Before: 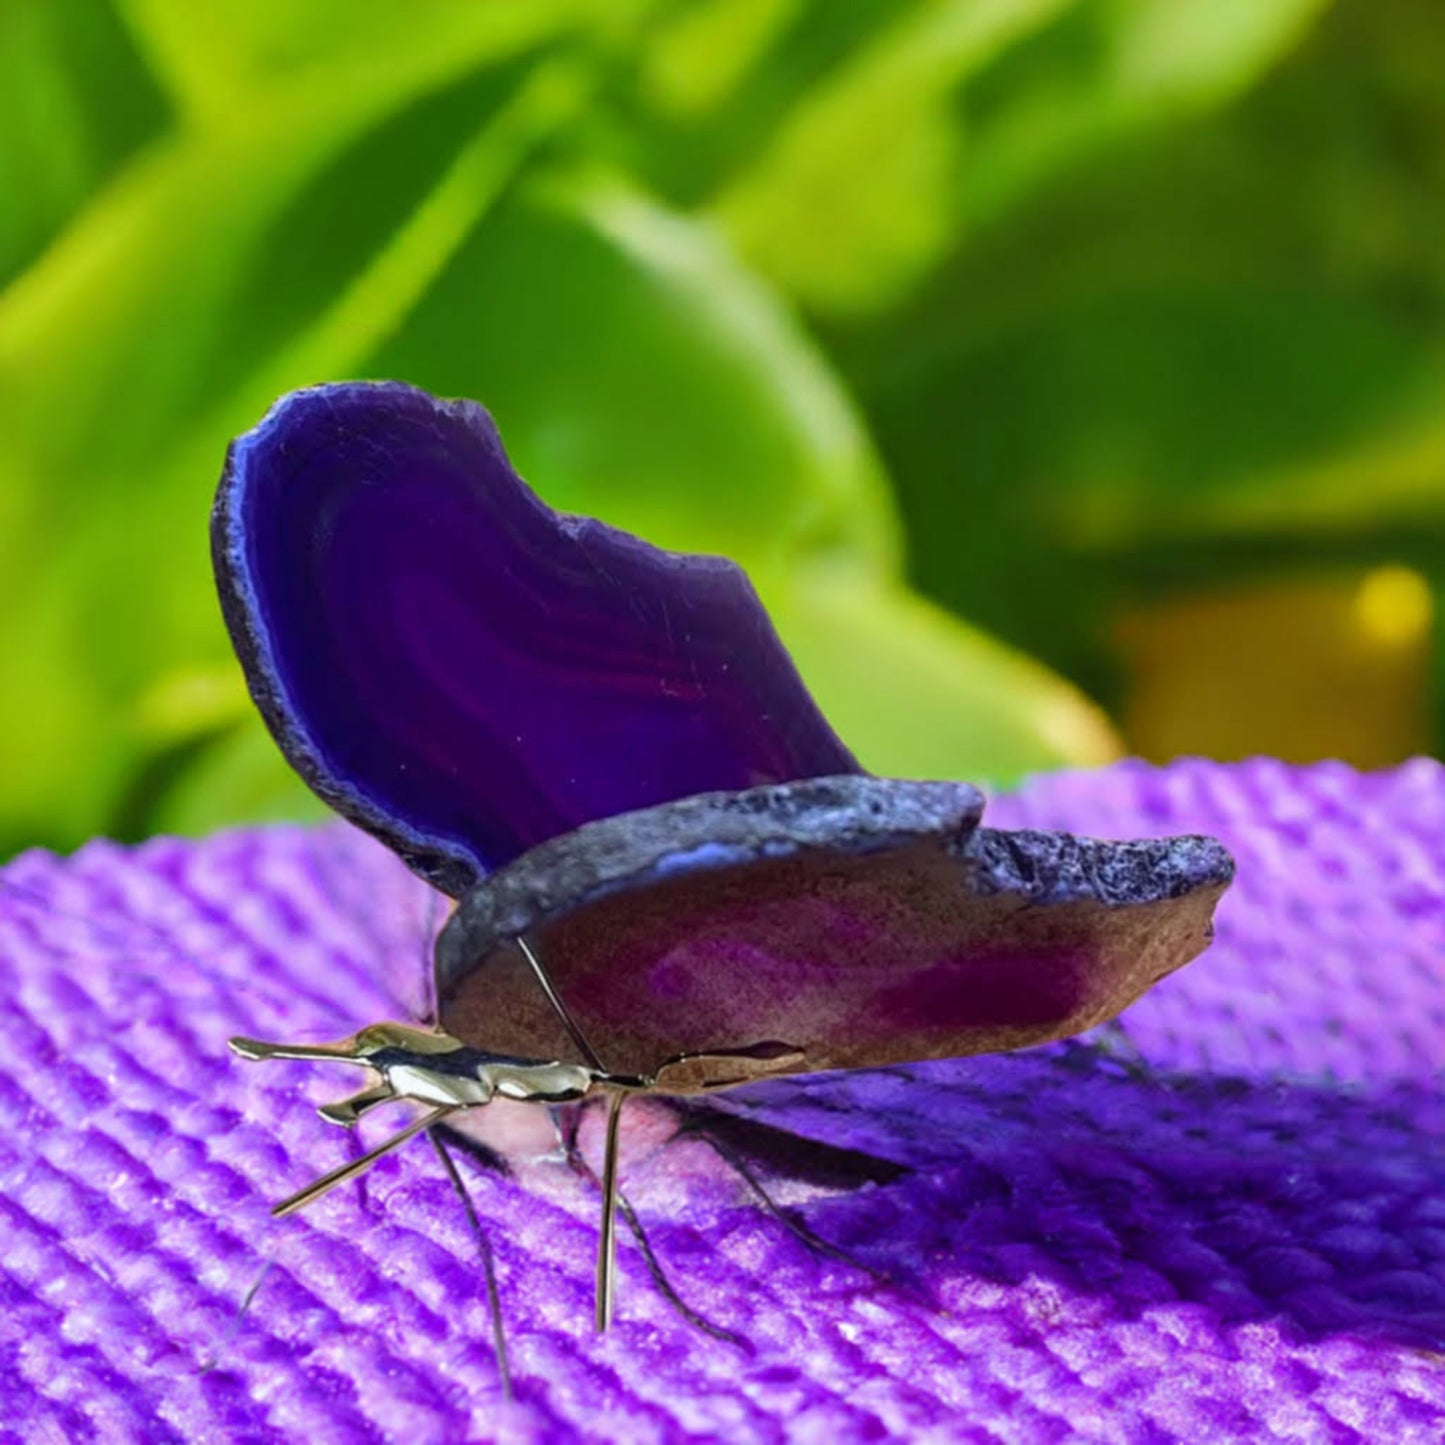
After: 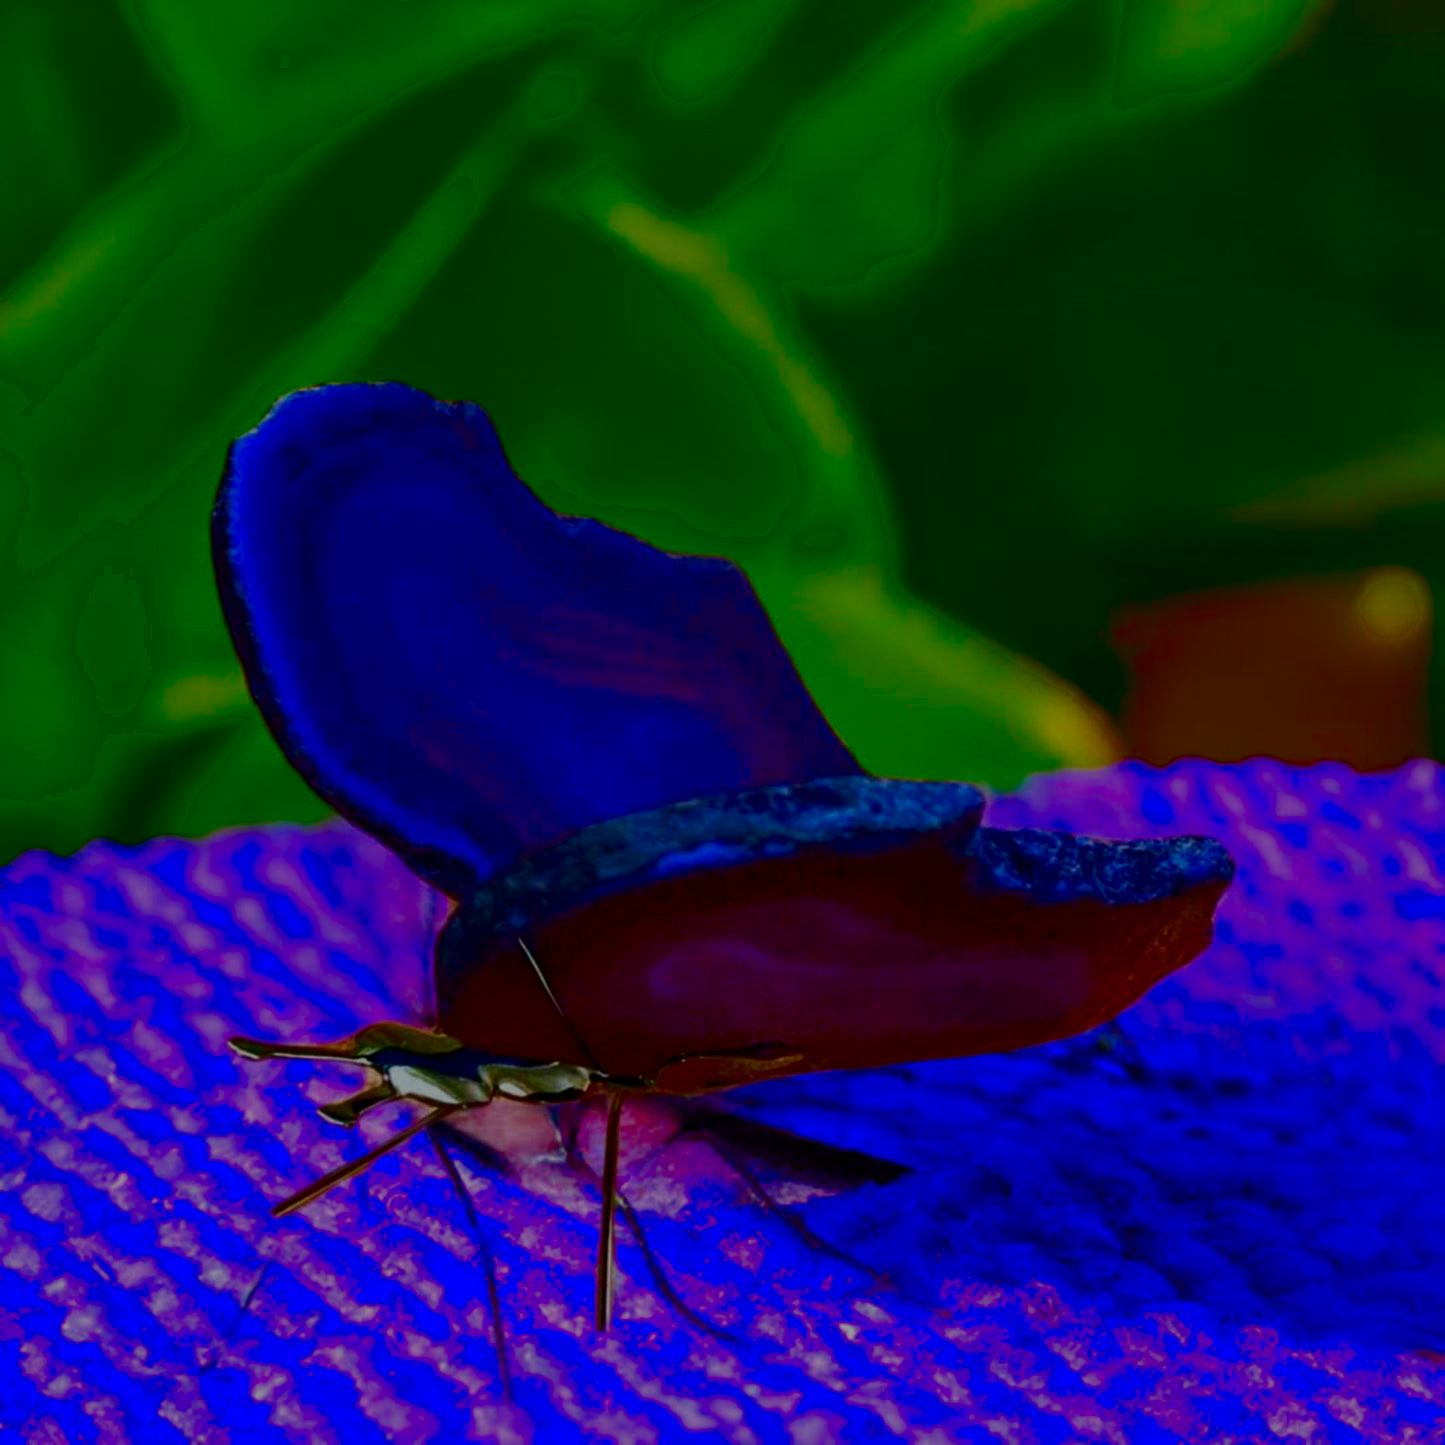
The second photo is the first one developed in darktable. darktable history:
filmic rgb: black relative exposure -7.65 EV, white relative exposure 4.56 EV, hardness 3.61, contrast 1.05
contrast brightness saturation: brightness -1, saturation 1
velvia: on, module defaults
